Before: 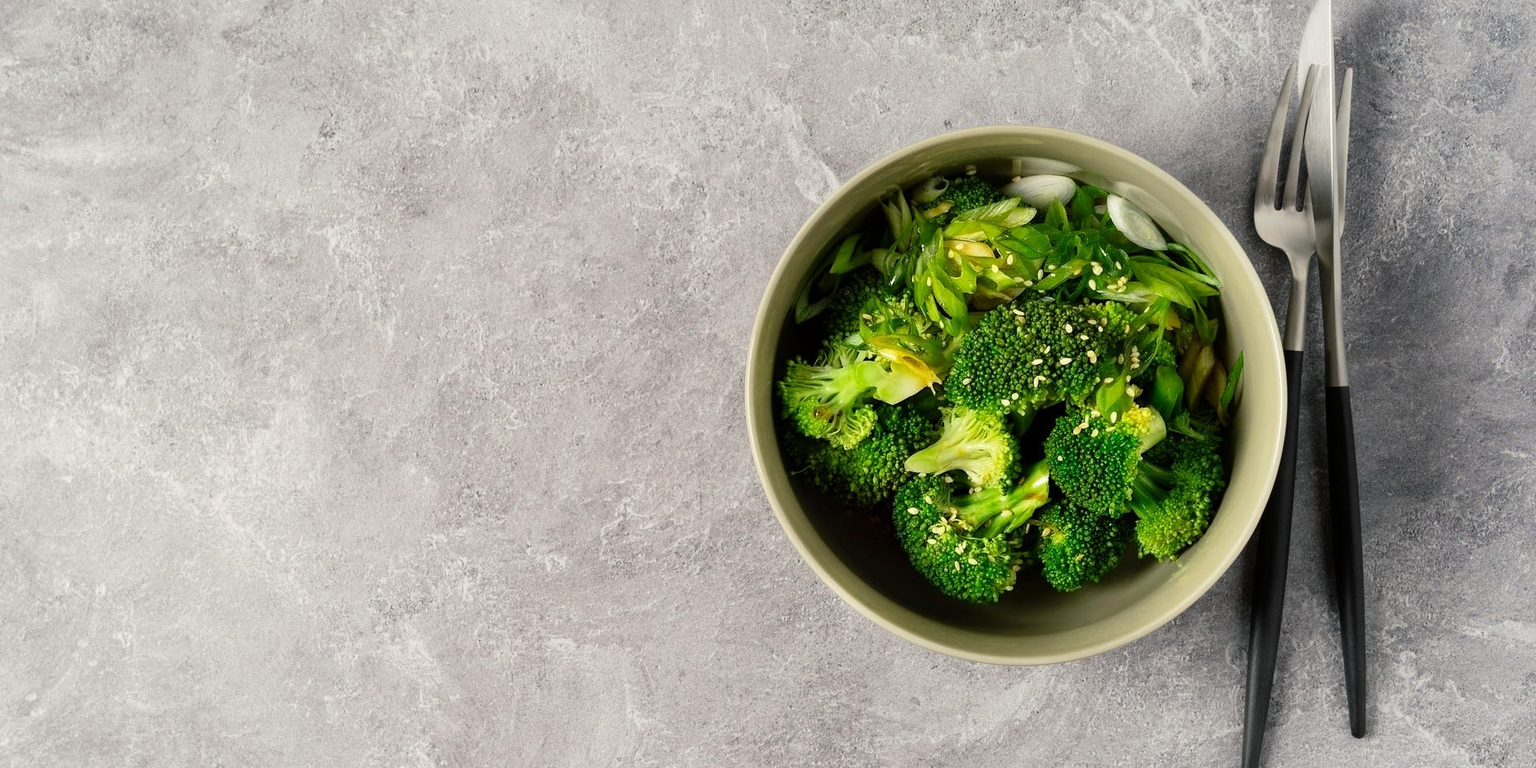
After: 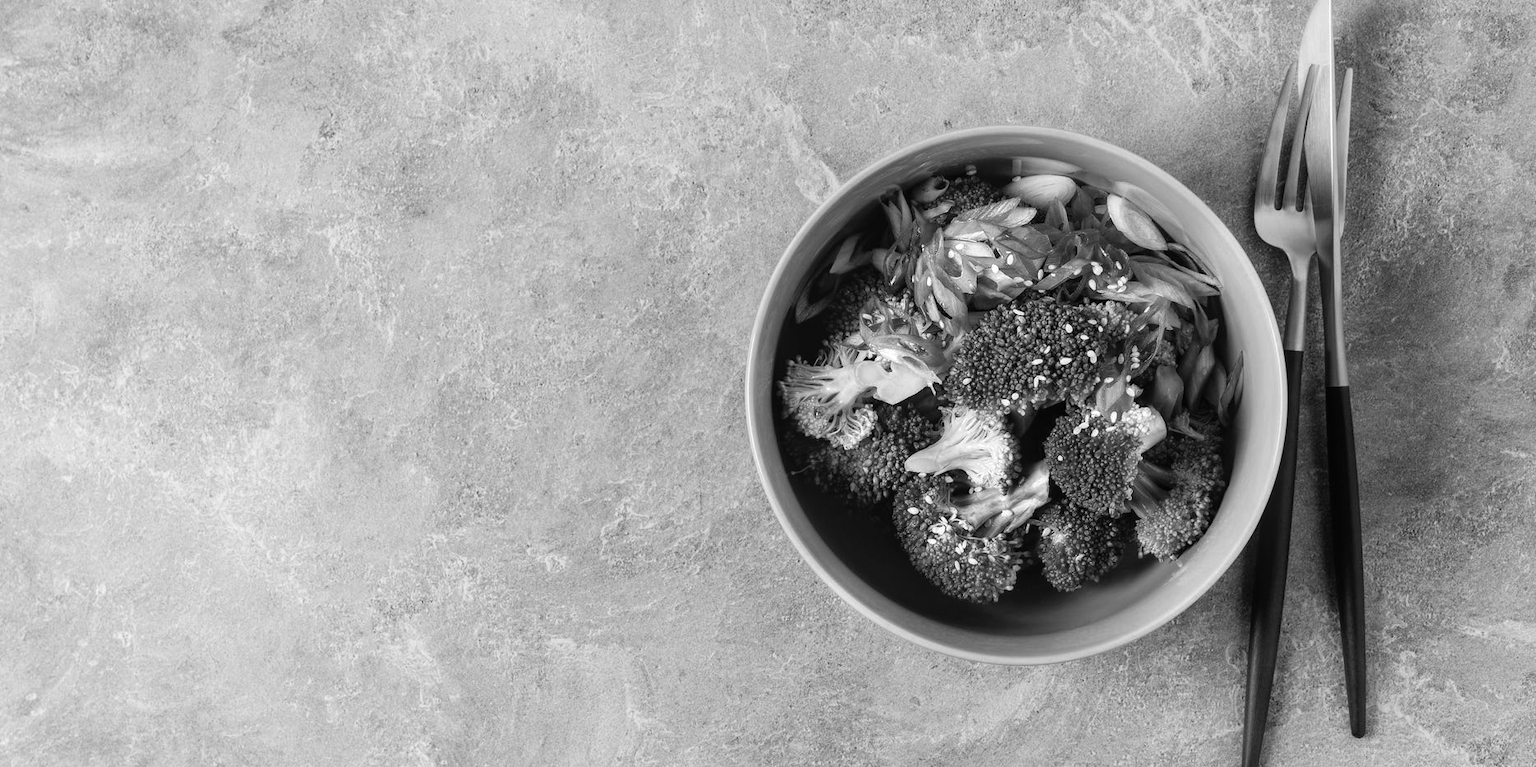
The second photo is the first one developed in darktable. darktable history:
local contrast: detail 110%
color zones: curves: ch0 [(0.002, 0.593) (0.143, 0.417) (0.285, 0.541) (0.455, 0.289) (0.608, 0.327) (0.727, 0.283) (0.869, 0.571) (1, 0.603)]; ch1 [(0, 0) (0.143, 0) (0.286, 0) (0.429, 0) (0.571, 0) (0.714, 0) (0.857, 0)]
